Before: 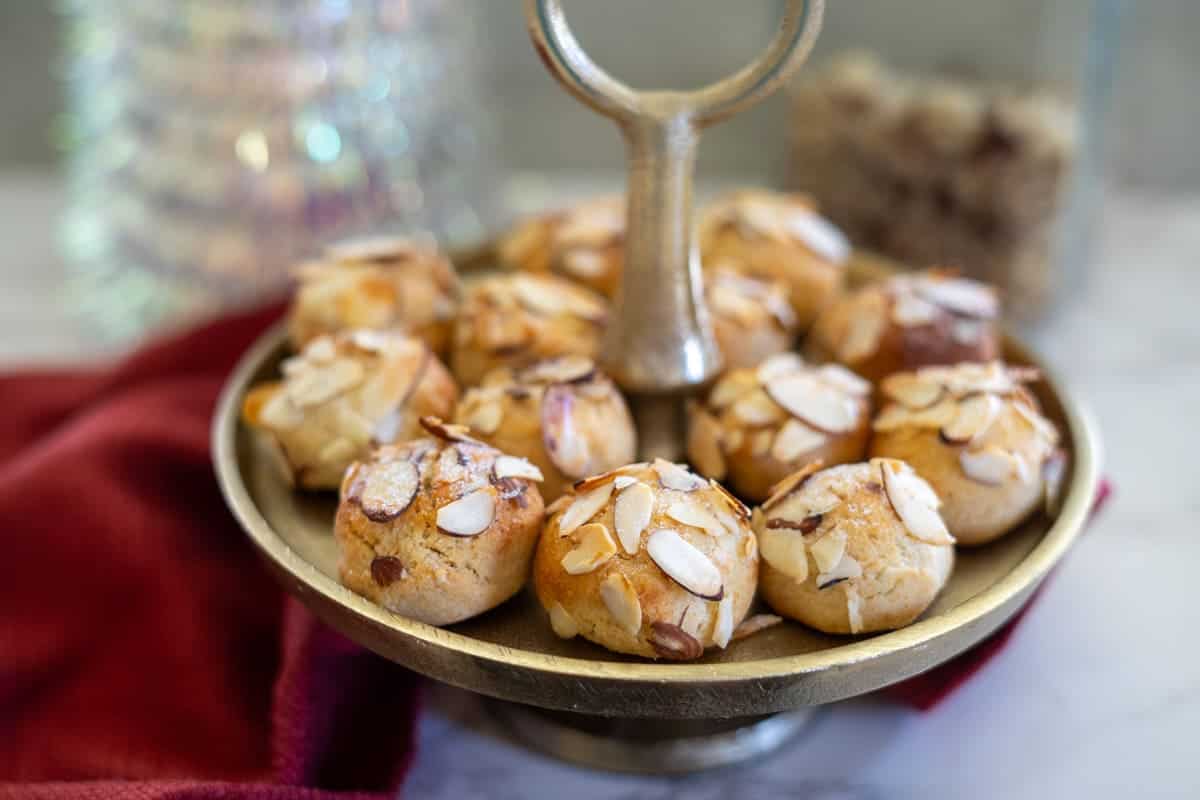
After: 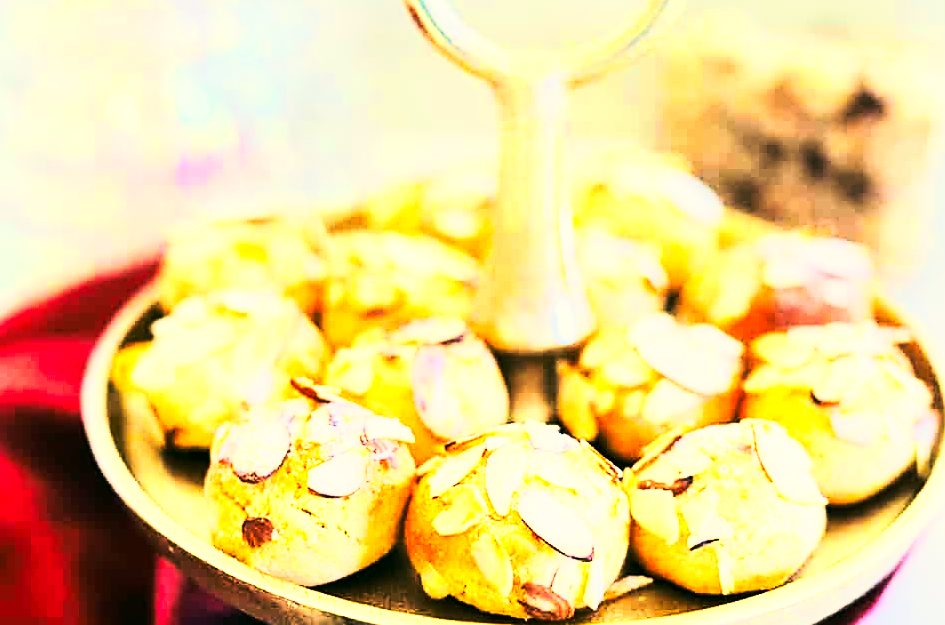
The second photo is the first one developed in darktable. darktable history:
tone curve: curves: ch0 [(0, 0) (0.417, 0.851) (1, 1)]
crop and rotate: left 10.77%, top 5.1%, right 10.41%, bottom 16.76%
color correction: highlights a* -0.482, highlights b* 9.48, shadows a* -9.48, shadows b* 0.803
sharpen: on, module defaults
base curve: curves: ch0 [(0, 0) (0.036, 0.025) (0.121, 0.166) (0.206, 0.329) (0.605, 0.79) (1, 1)], preserve colors none
